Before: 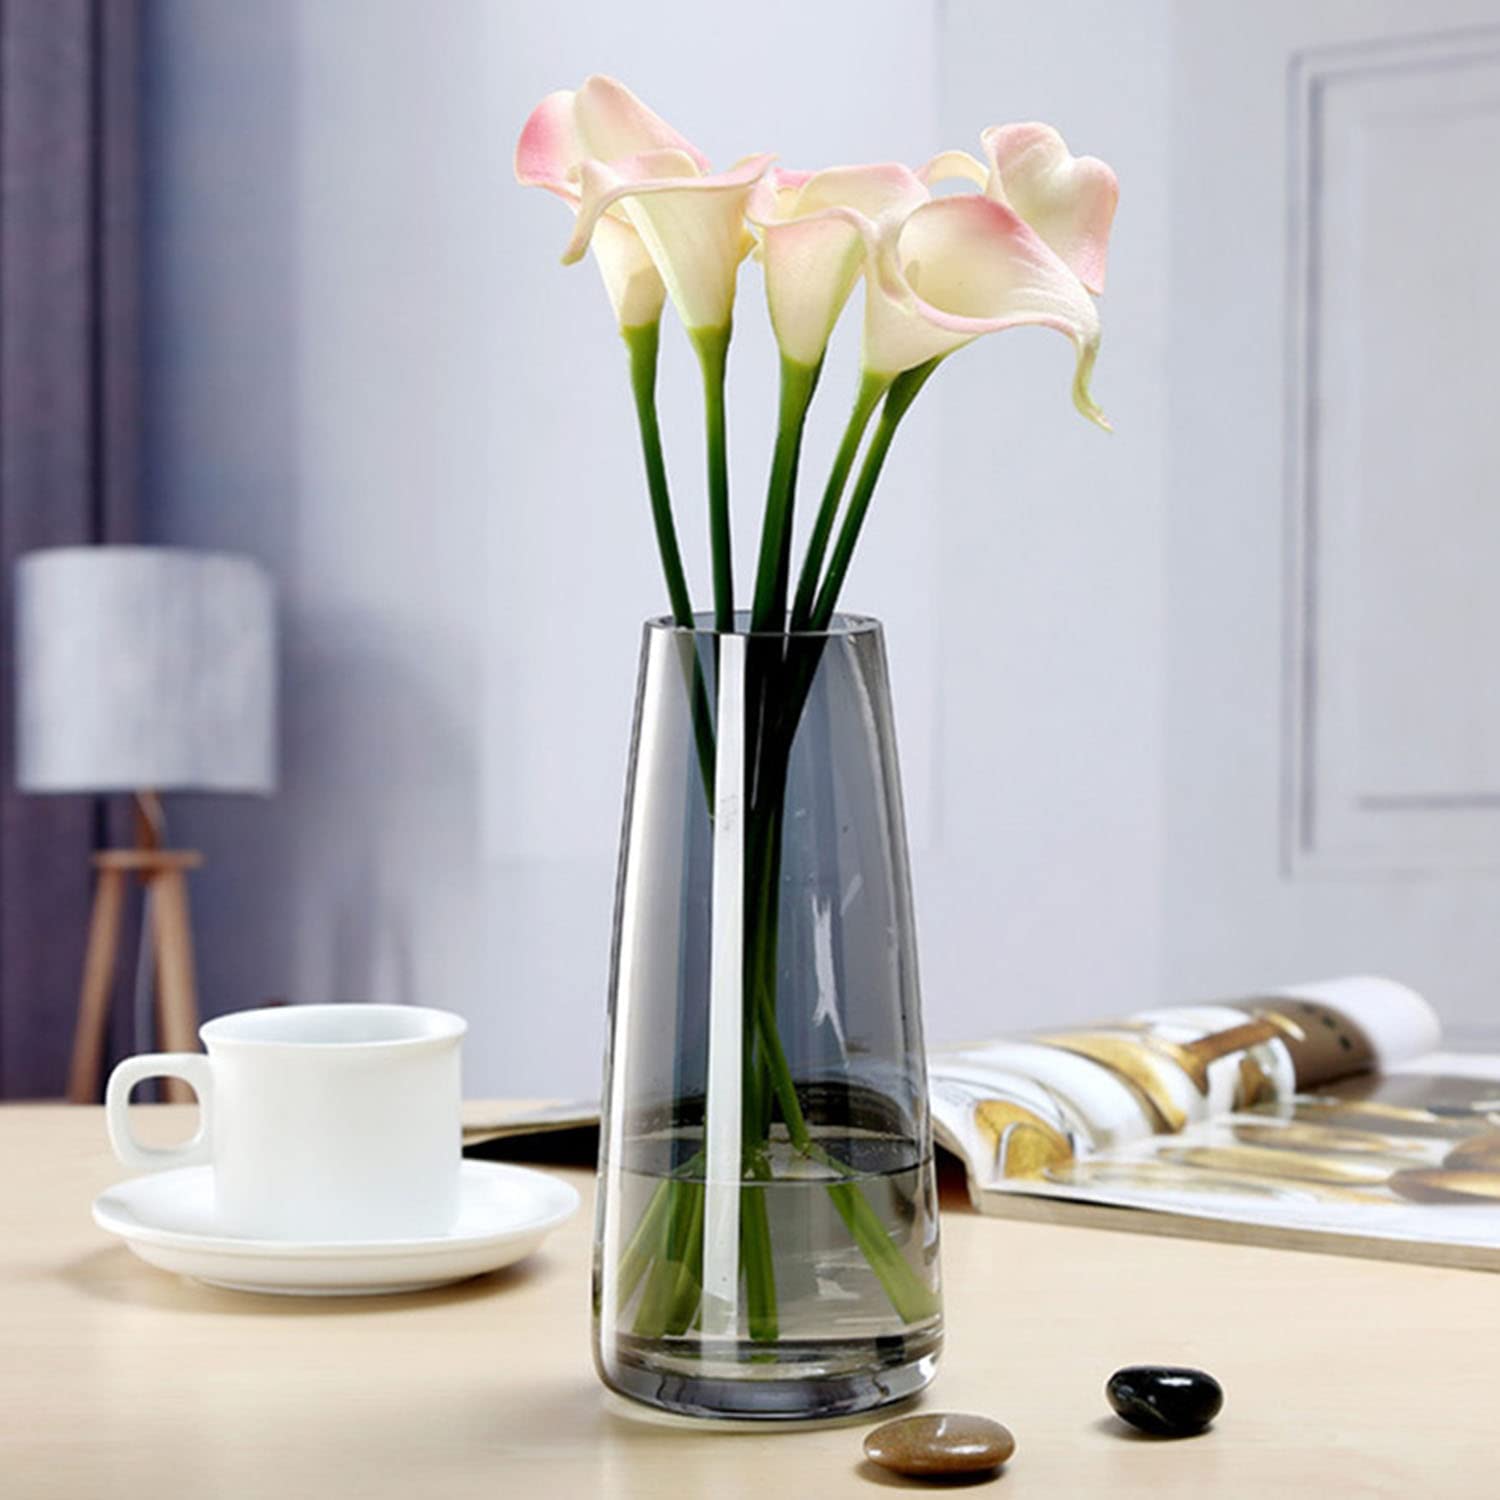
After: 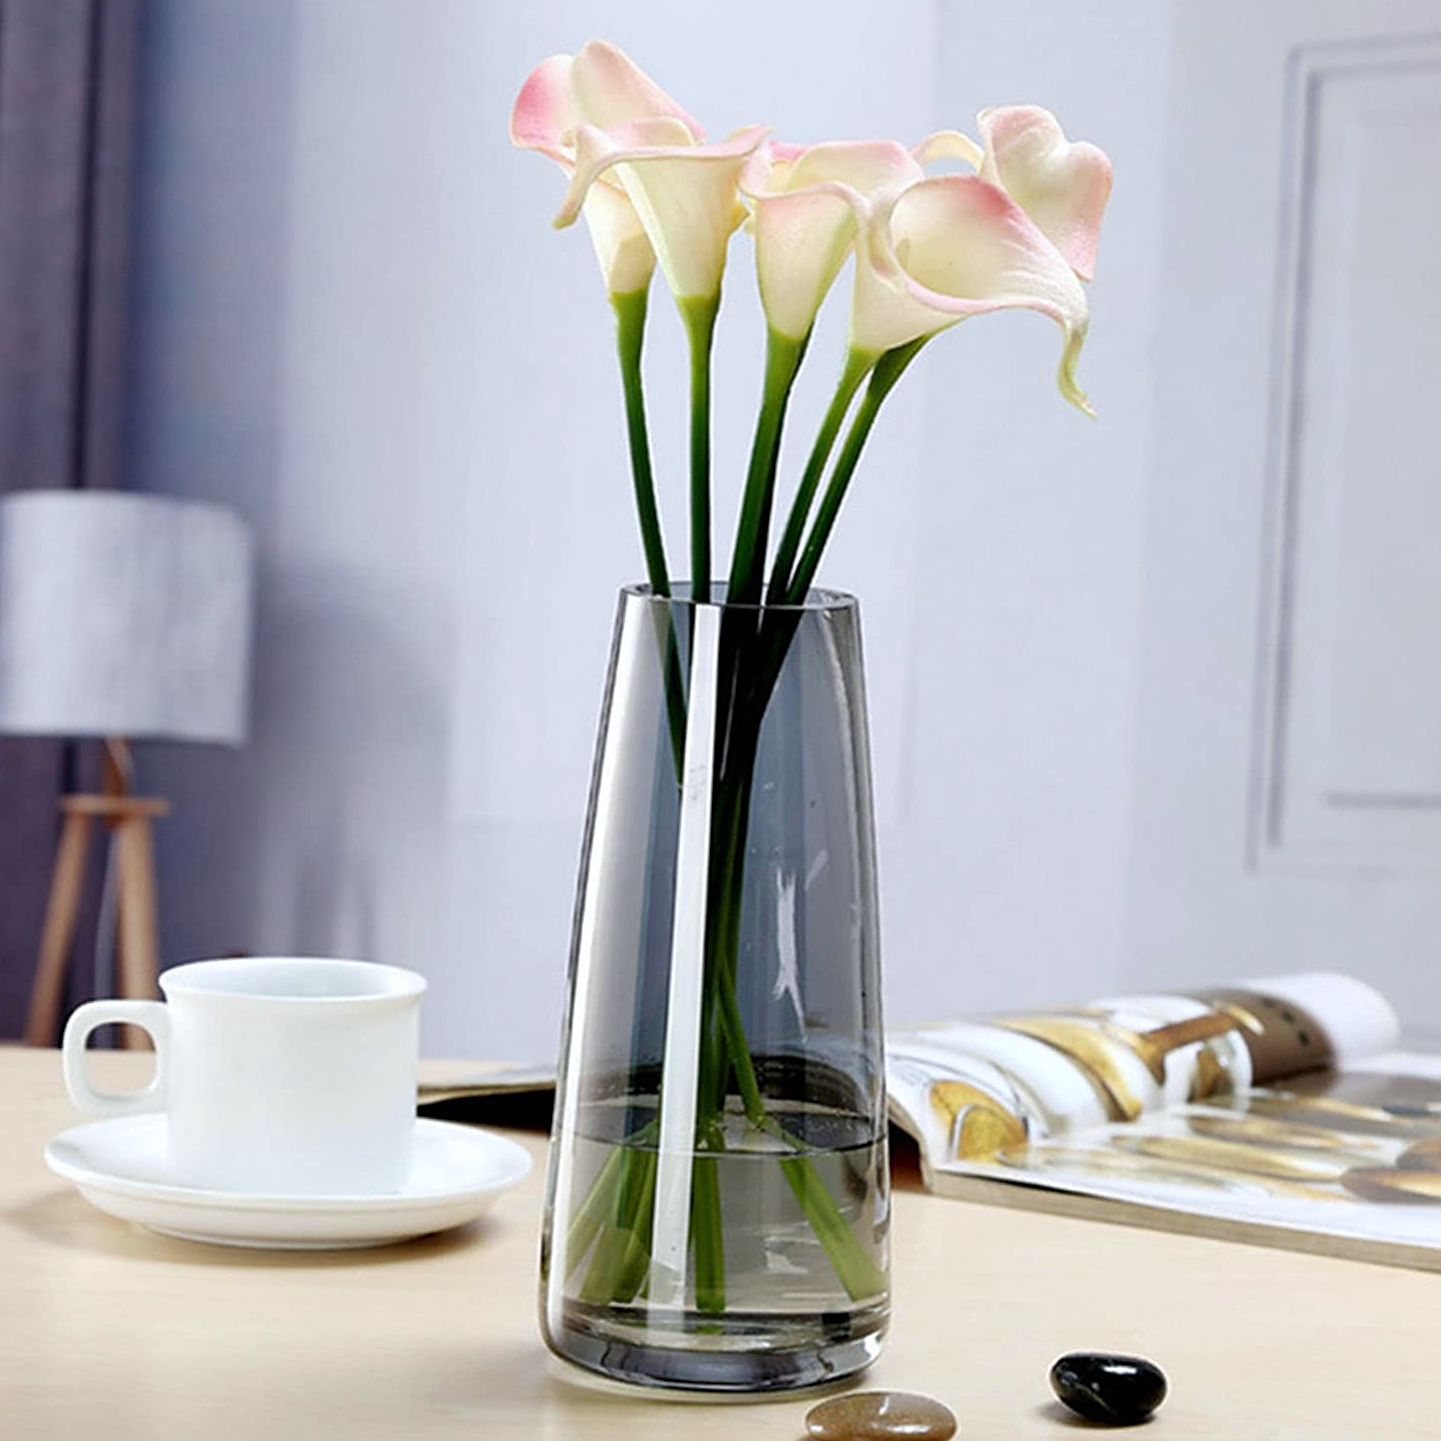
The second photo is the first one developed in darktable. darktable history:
crop and rotate: angle -2.38°
sharpen: on, module defaults
white balance: red 0.988, blue 1.017
